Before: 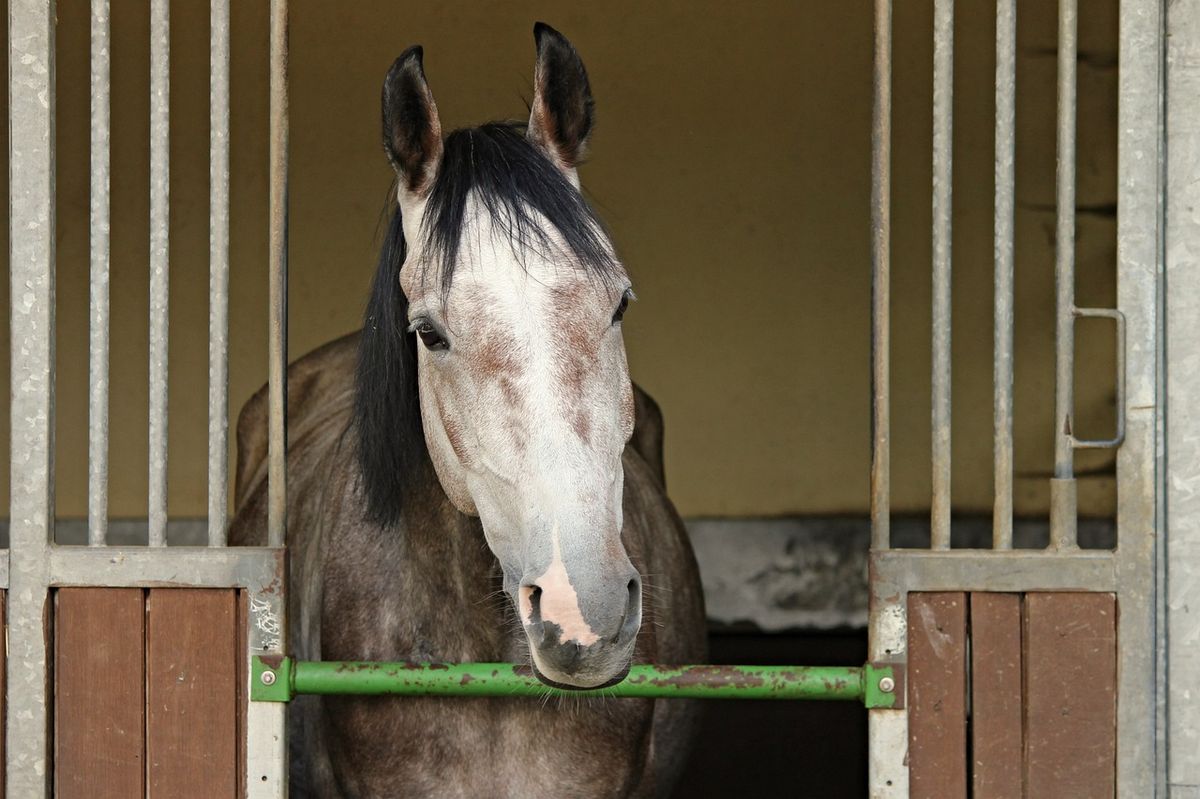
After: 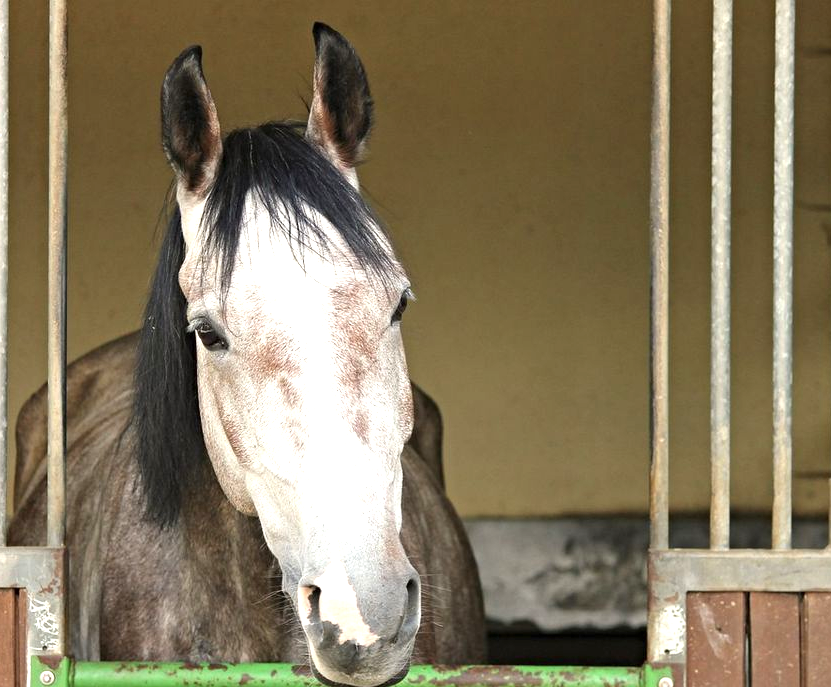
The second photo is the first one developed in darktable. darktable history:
contrast brightness saturation: saturation -0.05
crop: left 18.479%, right 12.2%, bottom 13.971%
exposure: exposure 0.943 EV, compensate highlight preservation false
